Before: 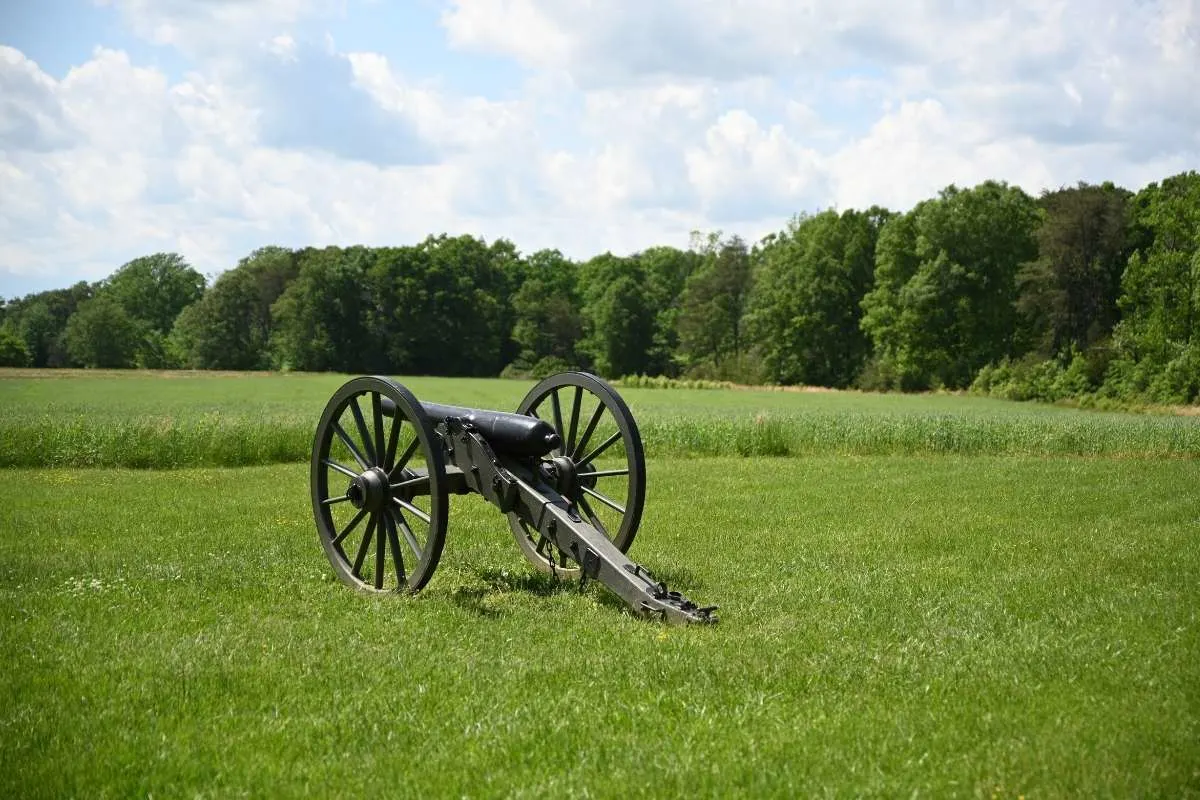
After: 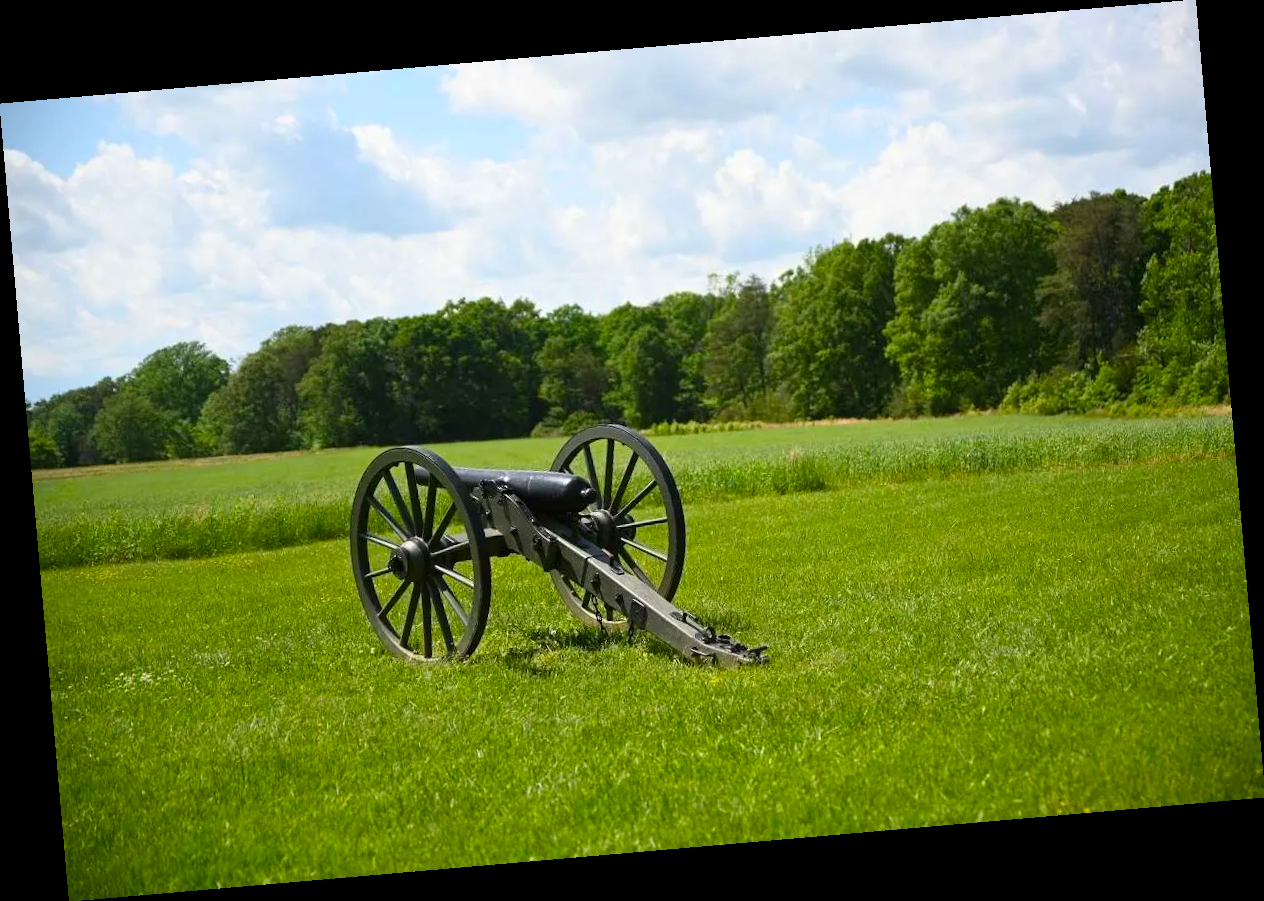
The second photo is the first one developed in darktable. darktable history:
rotate and perspective: rotation -4.98°, automatic cropping off
color balance rgb: perceptual saturation grading › global saturation 20%, global vibrance 20%
